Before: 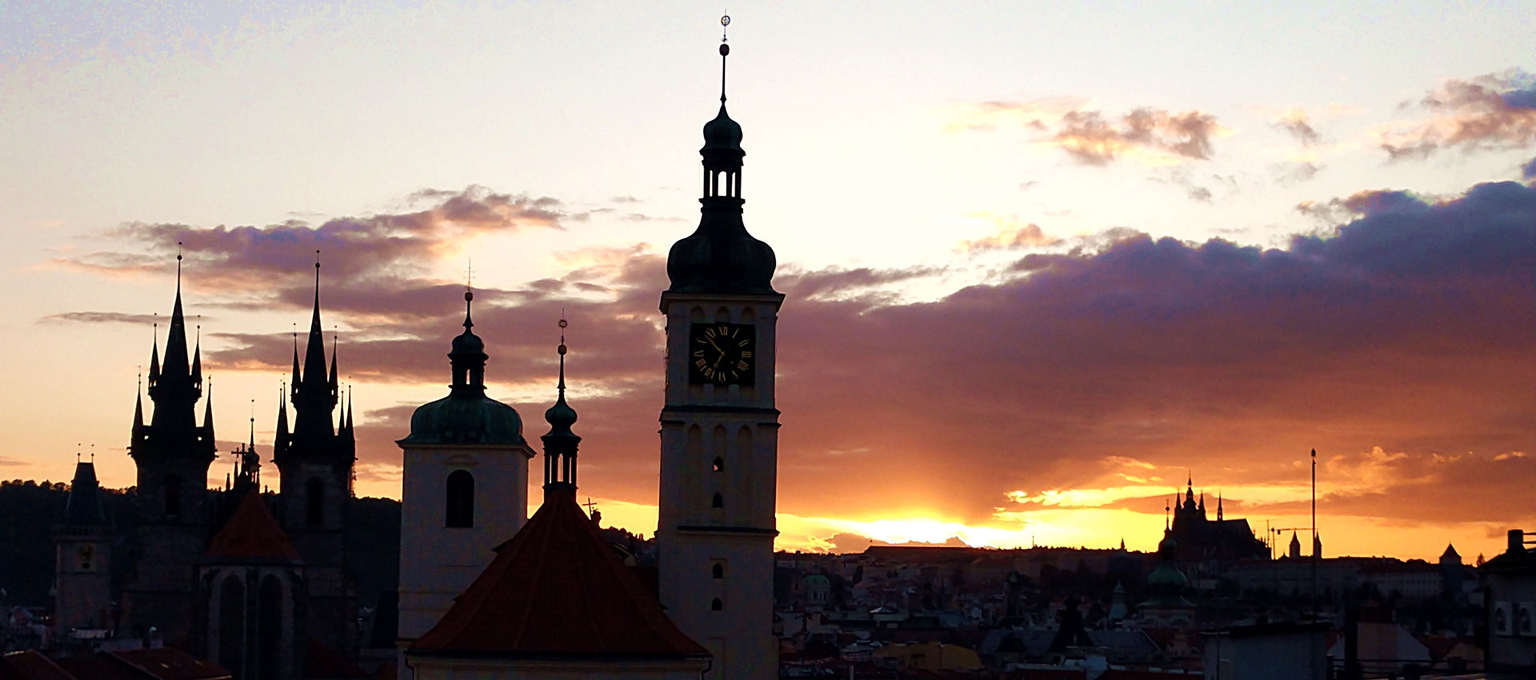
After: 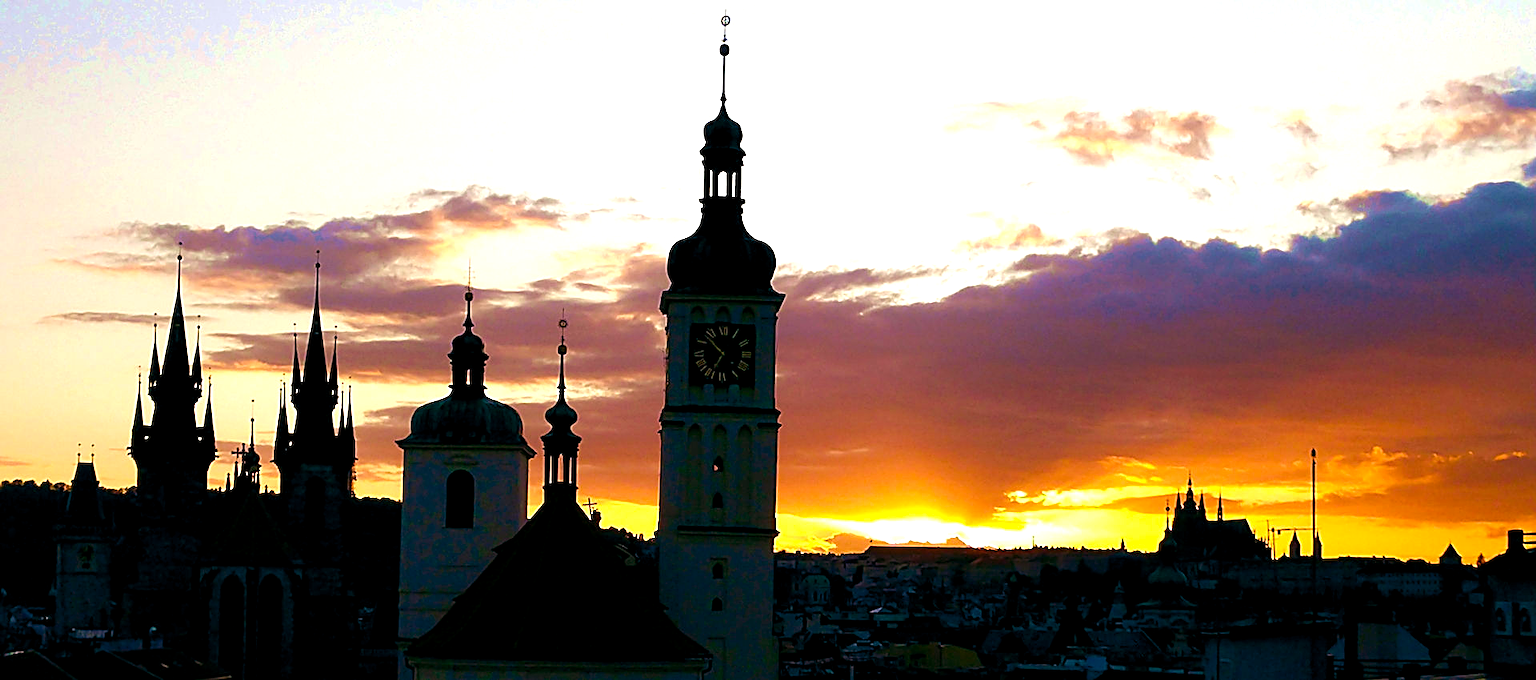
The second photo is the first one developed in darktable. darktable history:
sharpen: on, module defaults
color balance rgb: shadows lift › luminance -5.102%, shadows lift › chroma 1.184%, shadows lift › hue 218.7°, global offset › luminance -0.316%, global offset › chroma 0.115%, global offset › hue 162.1°, perceptual saturation grading › global saturation 1.461%, perceptual saturation grading › highlights -1.266%, perceptual saturation grading › mid-tones 4.727%, perceptual saturation grading › shadows 8.223%, perceptual brilliance grading › global brilliance 10.86%, global vibrance 44.867%
